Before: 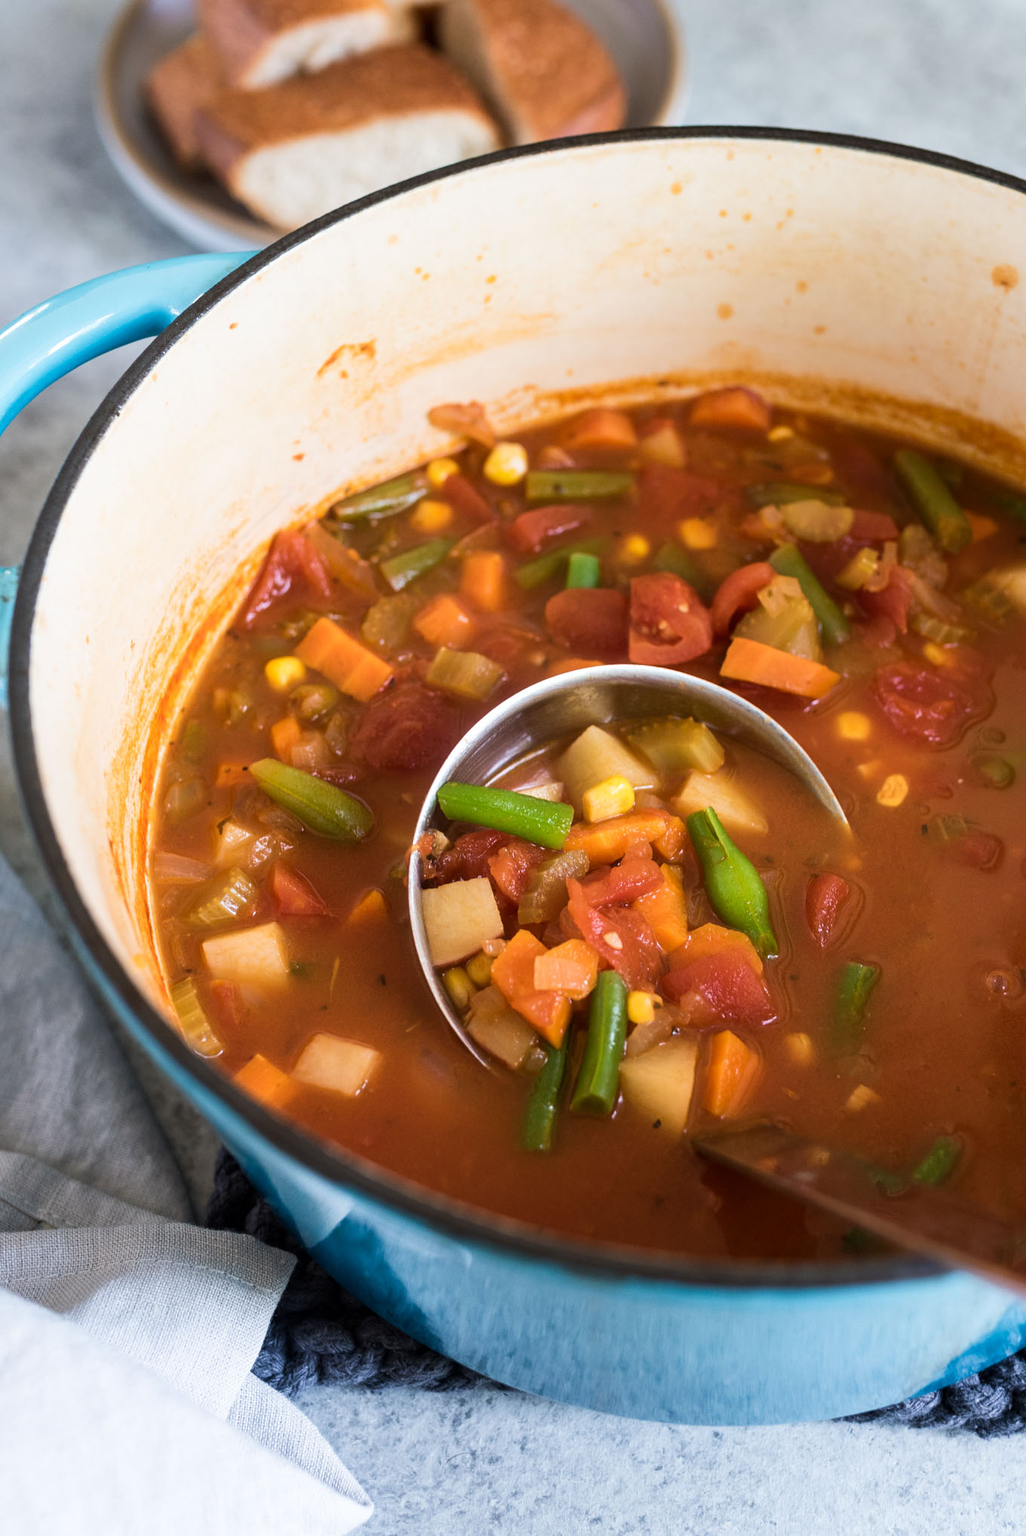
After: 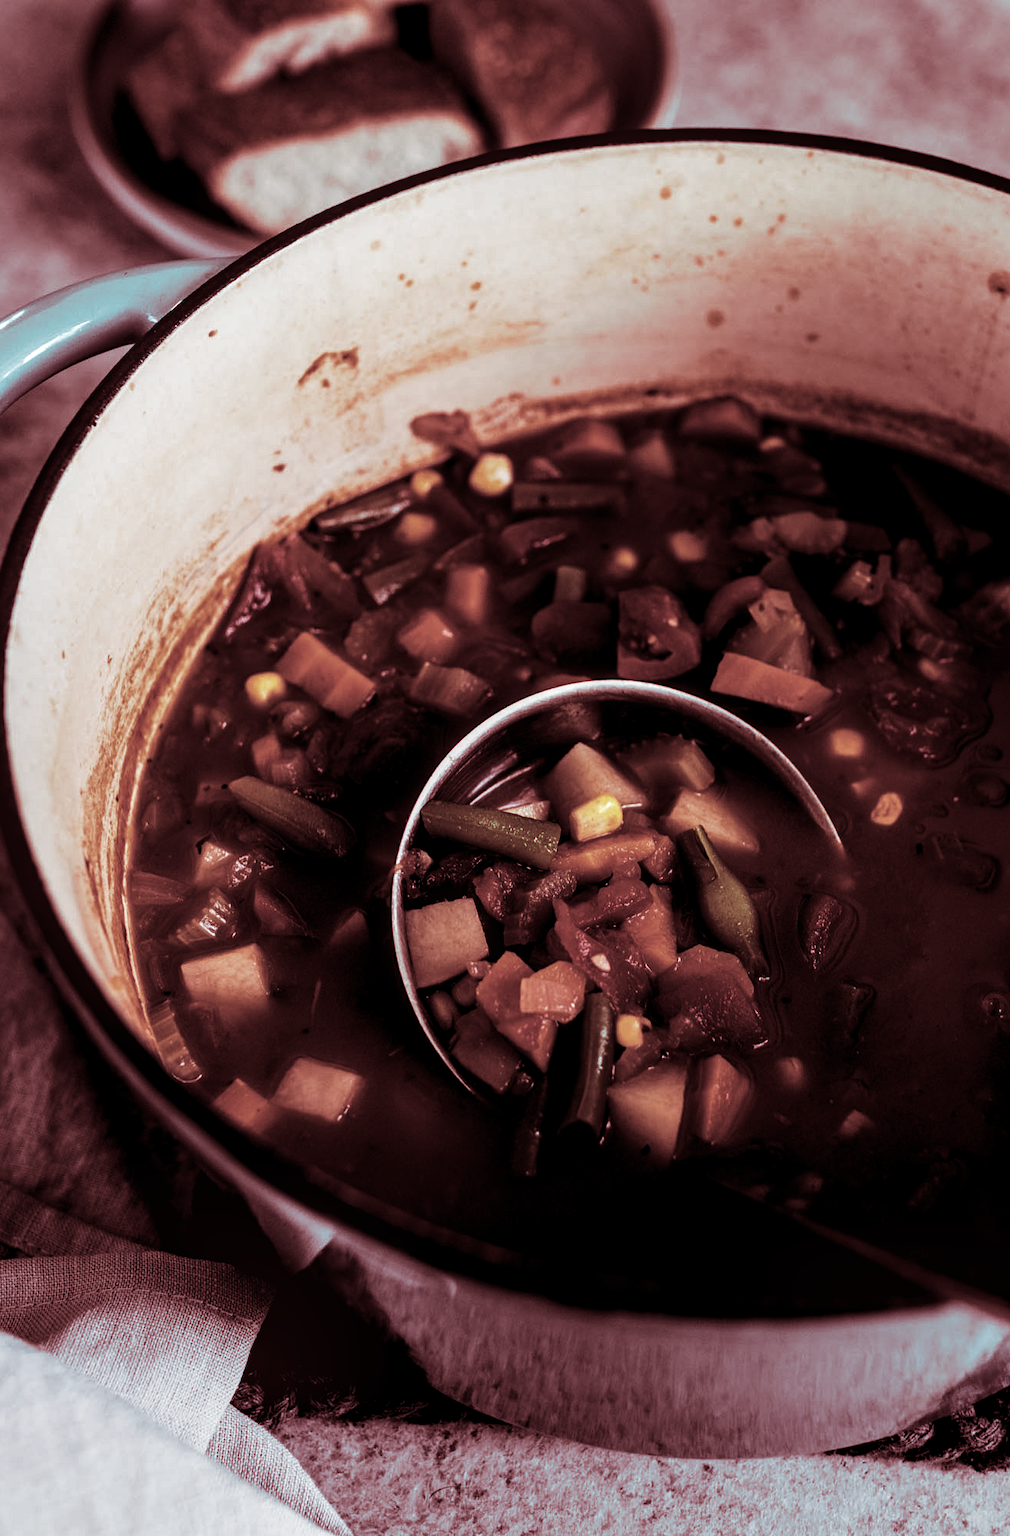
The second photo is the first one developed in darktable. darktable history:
crop and rotate: left 2.536%, right 1.107%, bottom 2.246%
color contrast: blue-yellow contrast 0.7
color balance rgb: perceptual saturation grading › global saturation 20%, perceptual saturation grading › highlights -25%, perceptual saturation grading › shadows 25%
split-toning: highlights › saturation 0, balance -61.83
haze removal: compatibility mode true, adaptive false
local contrast: on, module defaults
levels: mode automatic, black 8.58%, gray 59.42%, levels [0, 0.445, 1]
